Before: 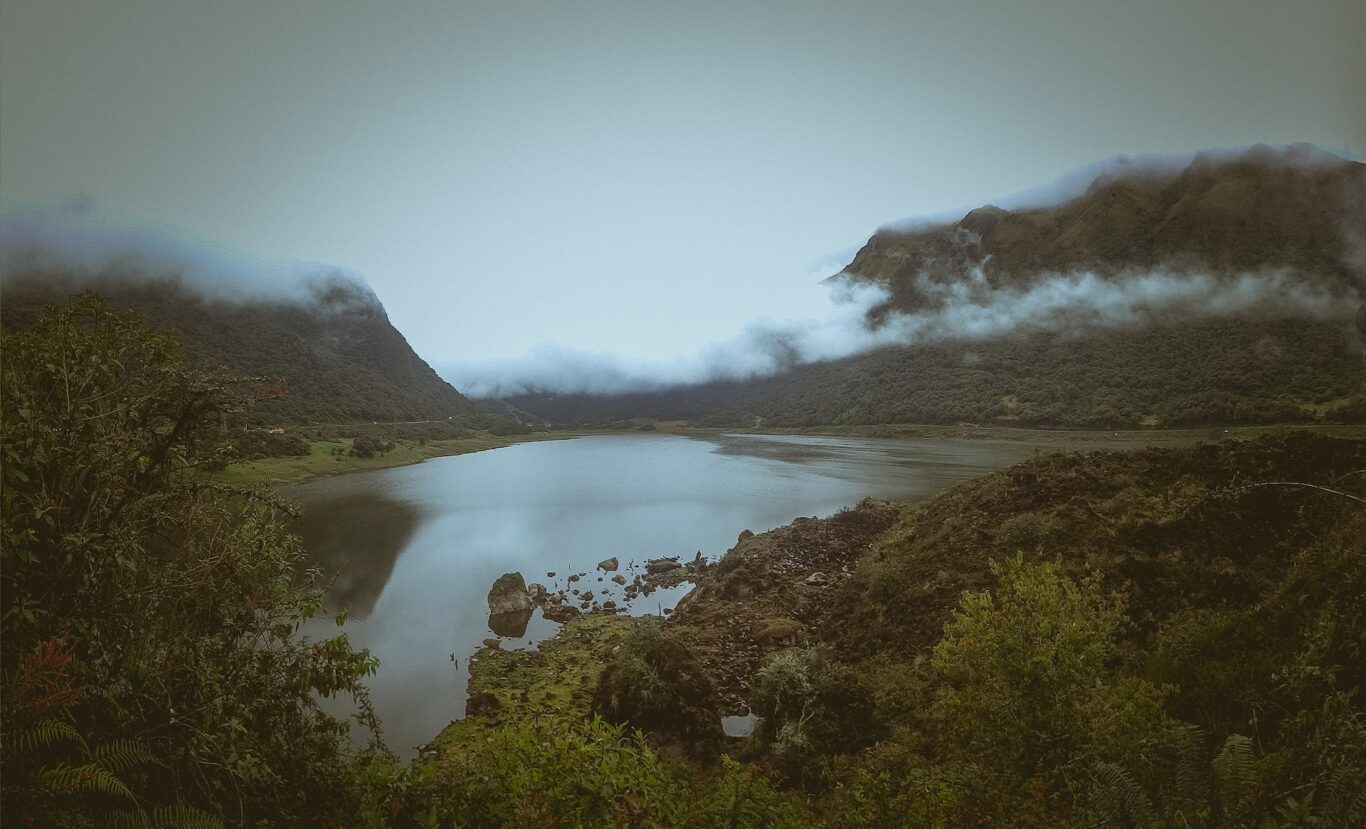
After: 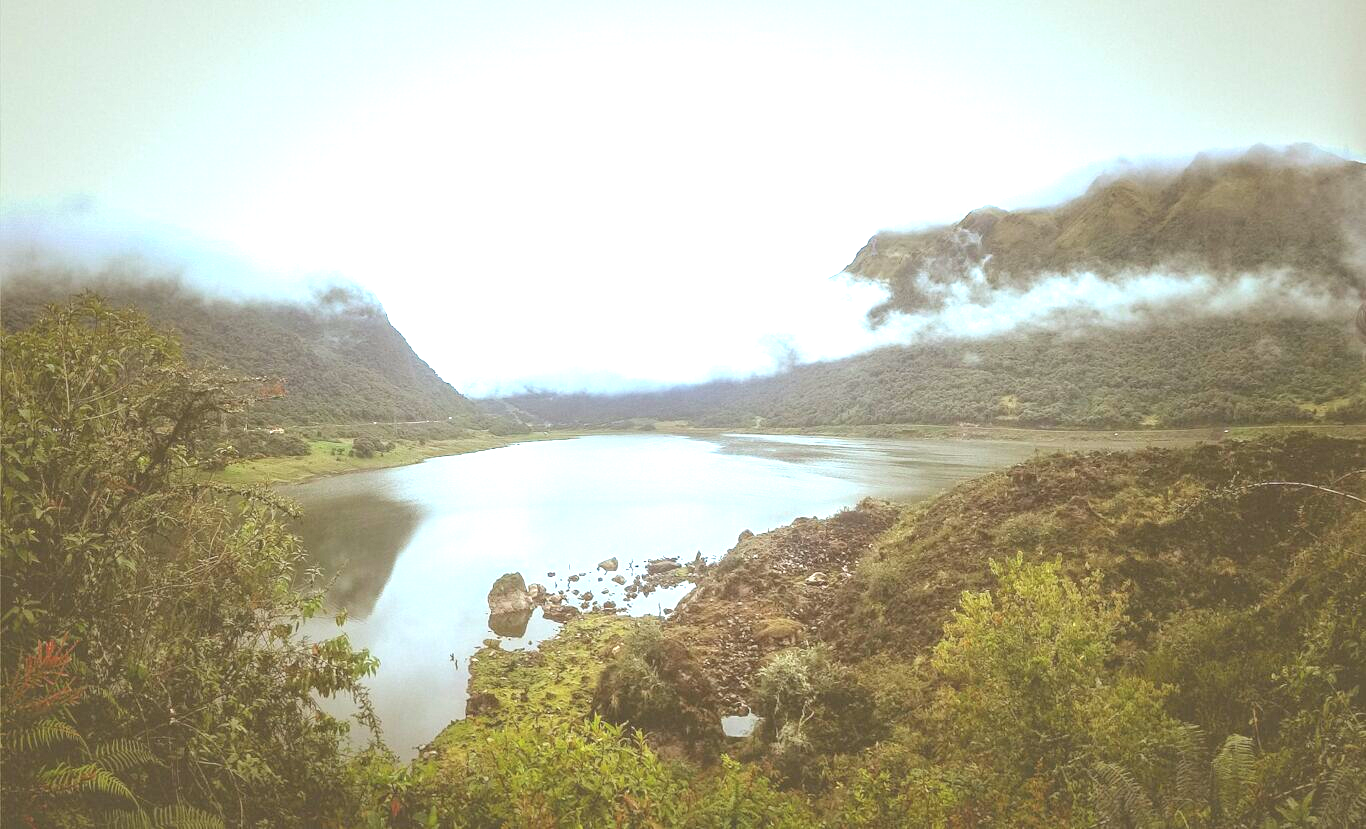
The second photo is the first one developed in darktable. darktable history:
exposure: black level correction 0, exposure 1.975 EV, compensate exposure bias true, compensate highlight preservation false
contrast brightness saturation: brightness 0.15
